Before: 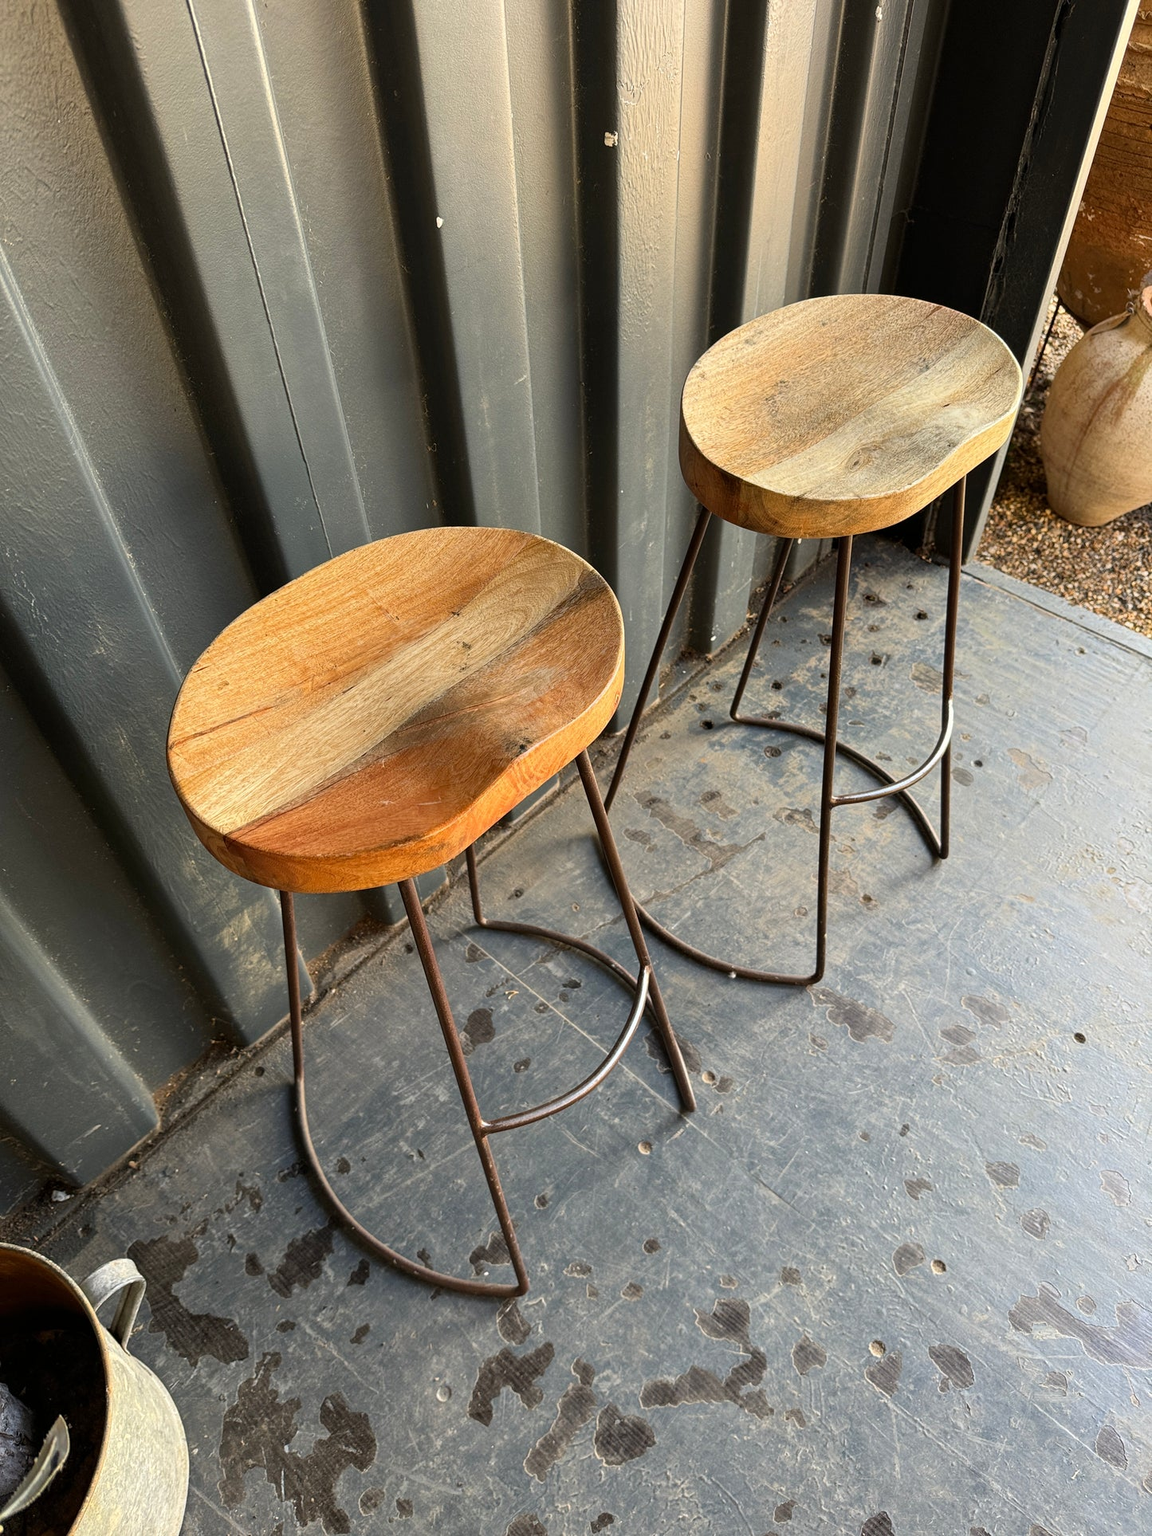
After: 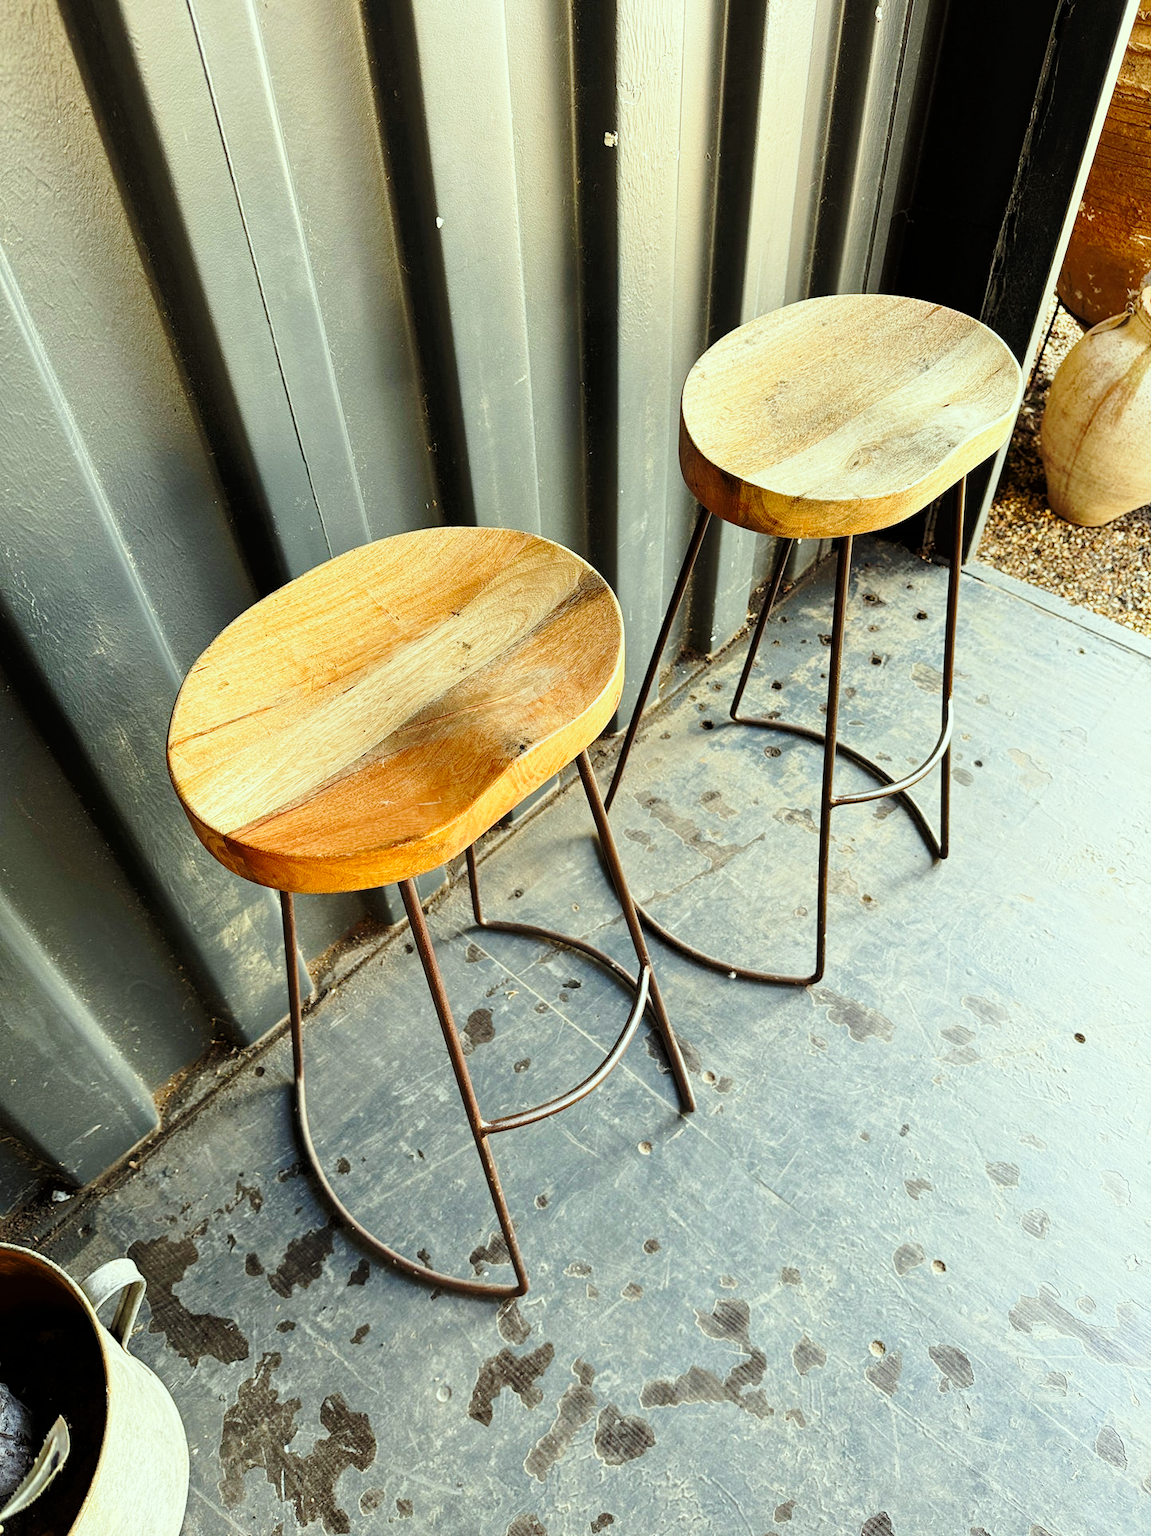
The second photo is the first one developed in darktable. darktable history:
color correction: highlights a* -7.86, highlights b* 3.62
tone equalizer: -8 EV -1.87 EV, -7 EV -1.18 EV, -6 EV -1.65 EV
base curve: curves: ch0 [(0, 0) (0.028, 0.03) (0.121, 0.232) (0.46, 0.748) (0.859, 0.968) (1, 1)], preserve colors none
